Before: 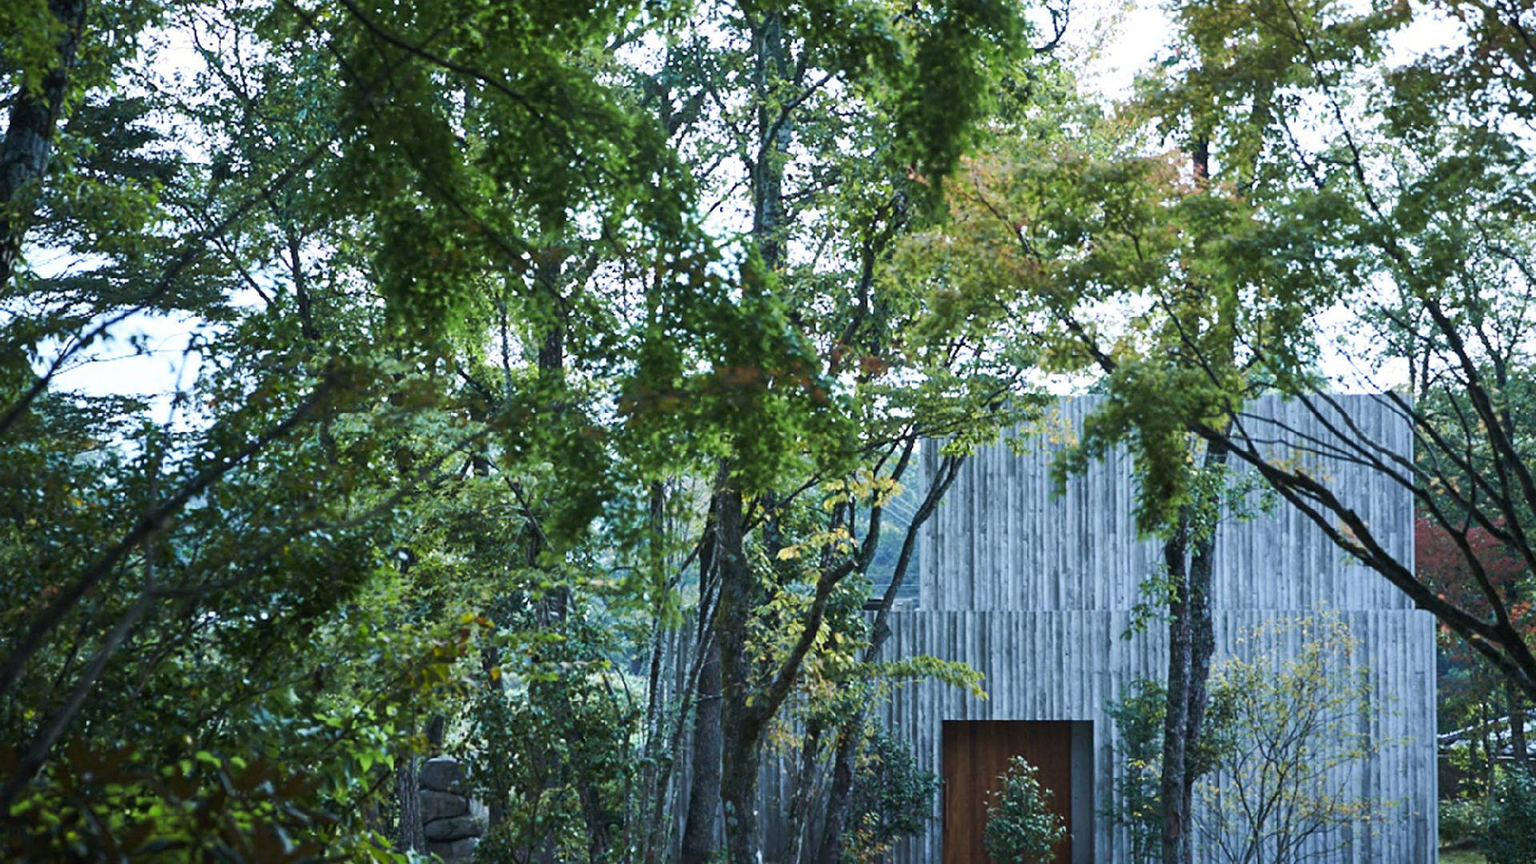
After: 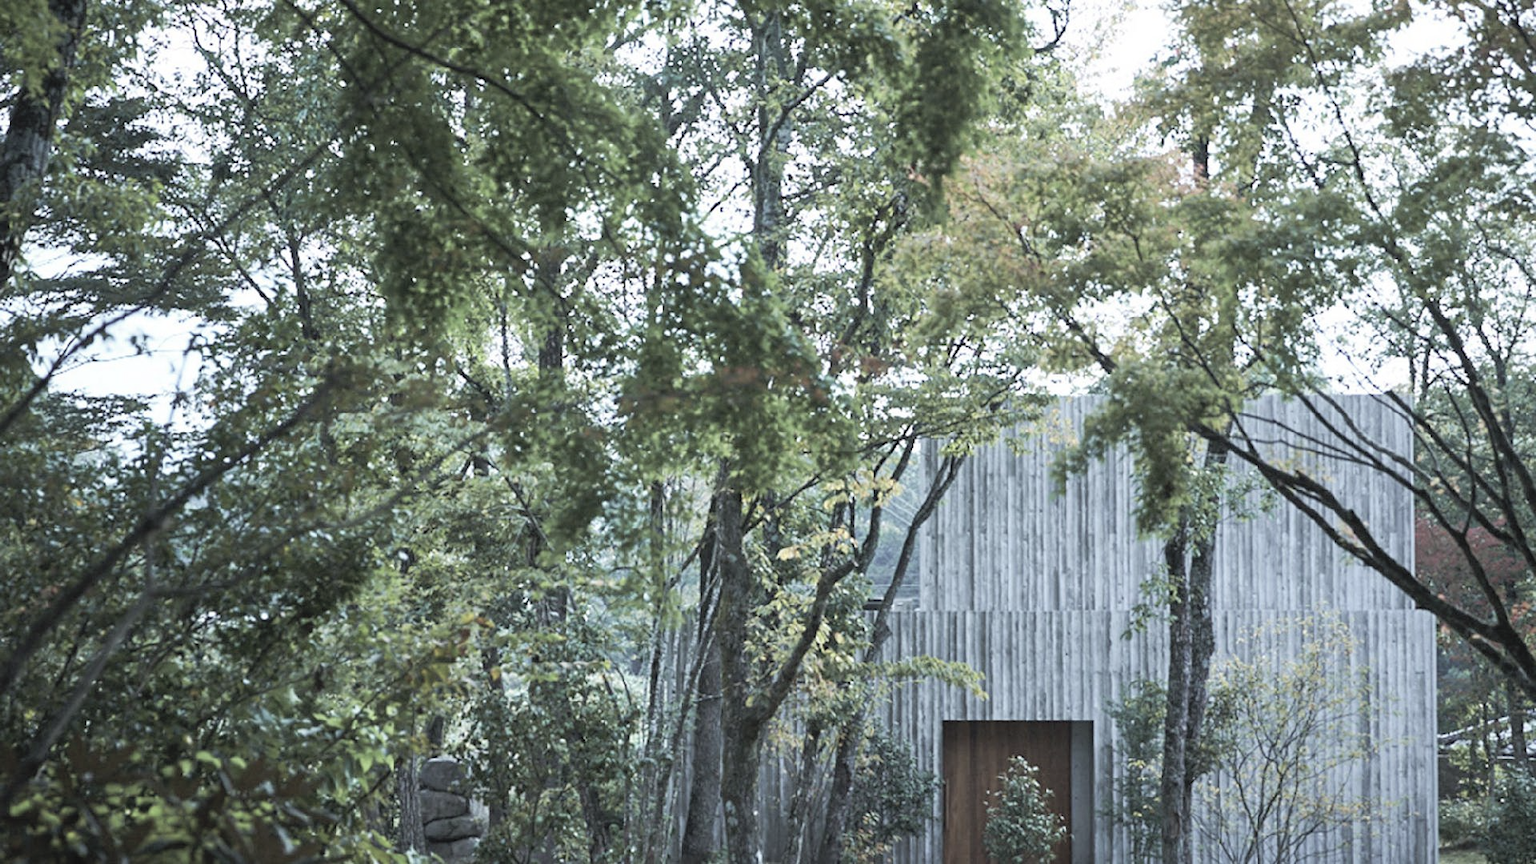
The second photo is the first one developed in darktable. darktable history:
contrast brightness saturation: brightness 0.18, saturation -0.5
